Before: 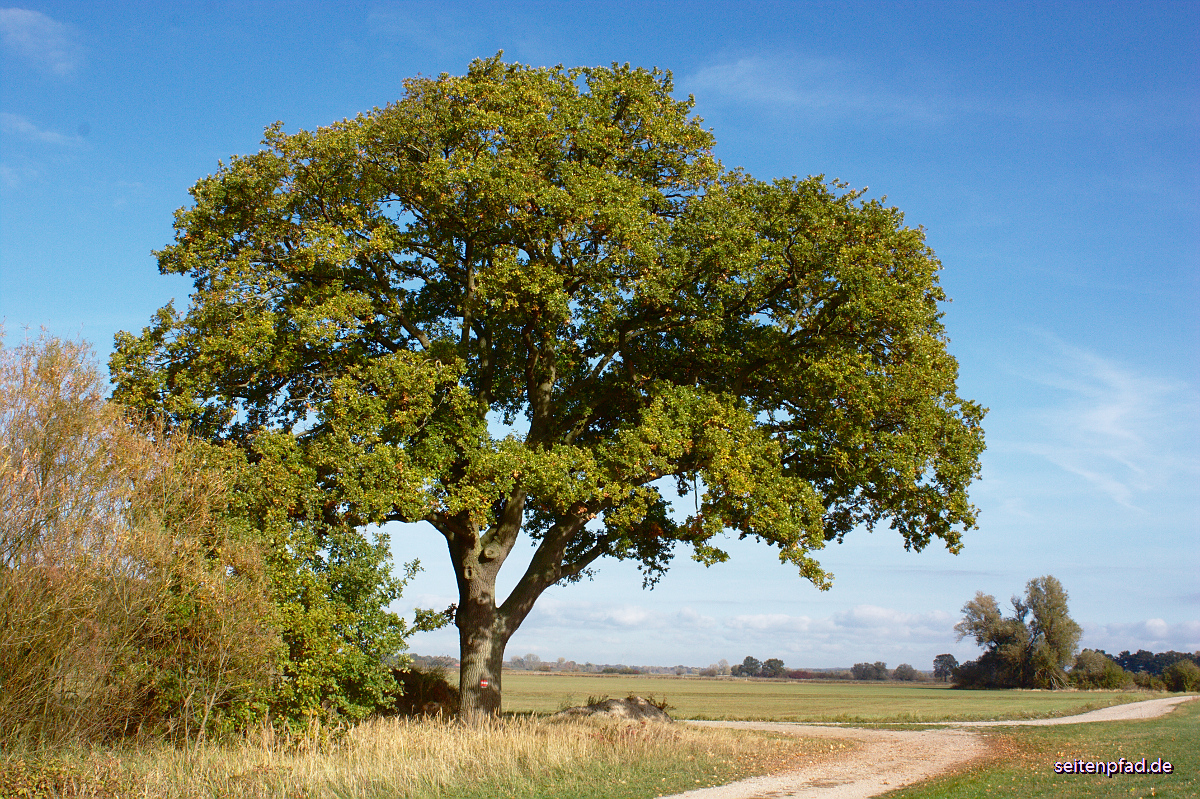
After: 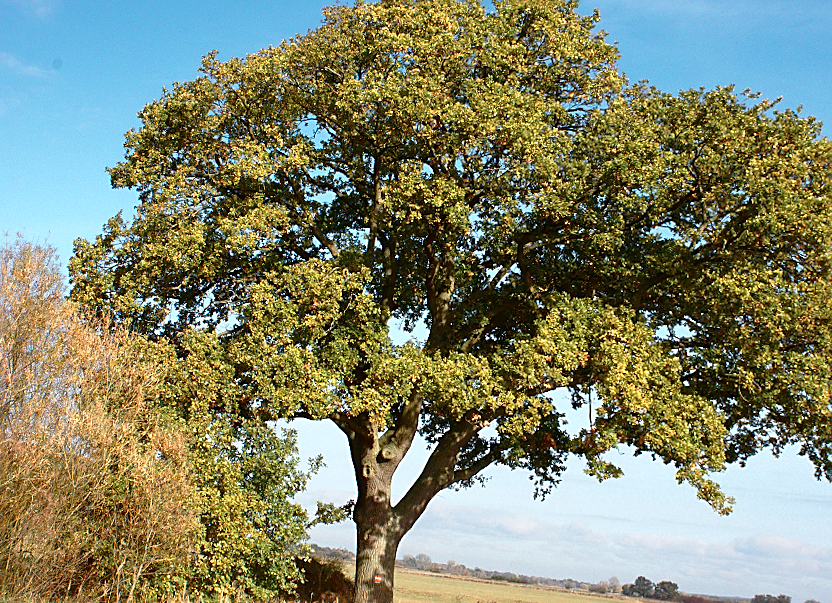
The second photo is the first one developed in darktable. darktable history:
rotate and perspective: rotation 1.69°, lens shift (vertical) -0.023, lens shift (horizontal) -0.291, crop left 0.025, crop right 0.988, crop top 0.092, crop bottom 0.842
crop: top 5.803%, right 27.864%, bottom 5.804%
color zones: curves: ch0 [(0.018, 0.548) (0.197, 0.654) (0.425, 0.447) (0.605, 0.658) (0.732, 0.579)]; ch1 [(0.105, 0.531) (0.224, 0.531) (0.386, 0.39) (0.618, 0.456) (0.732, 0.456) (0.956, 0.421)]; ch2 [(0.039, 0.583) (0.215, 0.465) (0.399, 0.544) (0.465, 0.548) (0.614, 0.447) (0.724, 0.43) (0.882, 0.623) (0.956, 0.632)]
sharpen: on, module defaults
